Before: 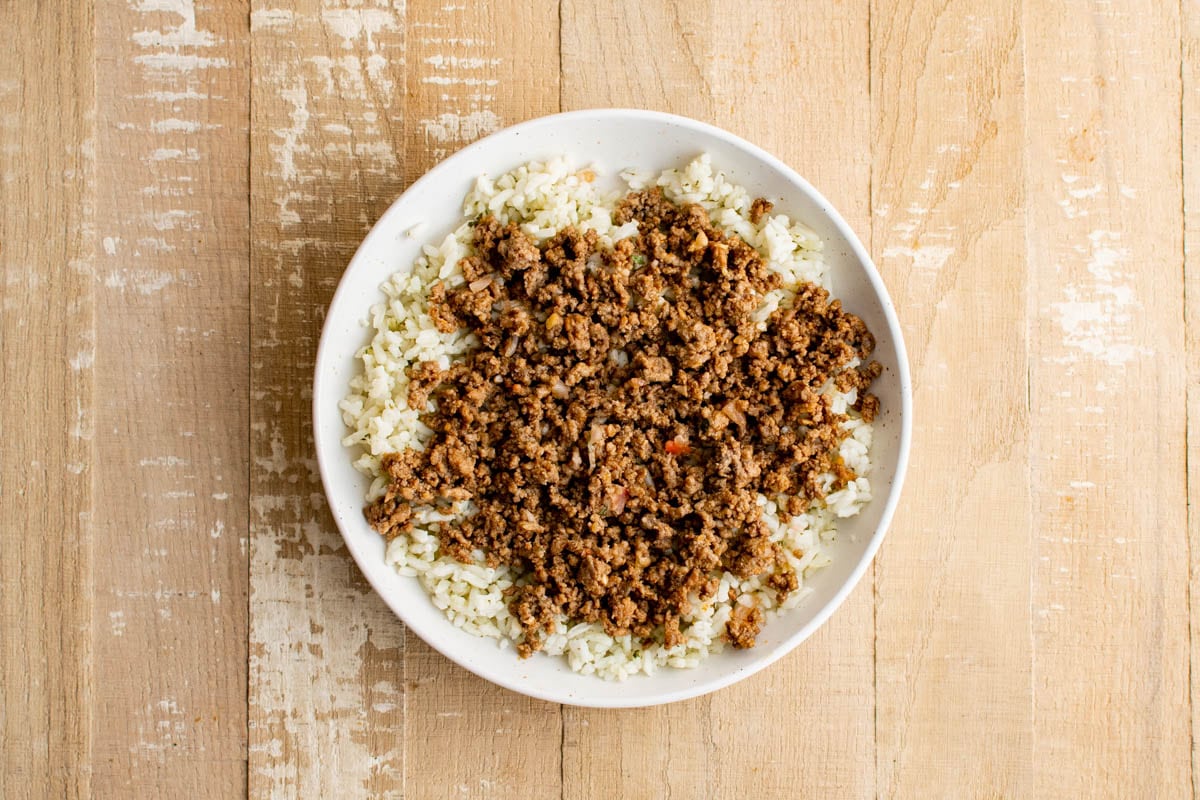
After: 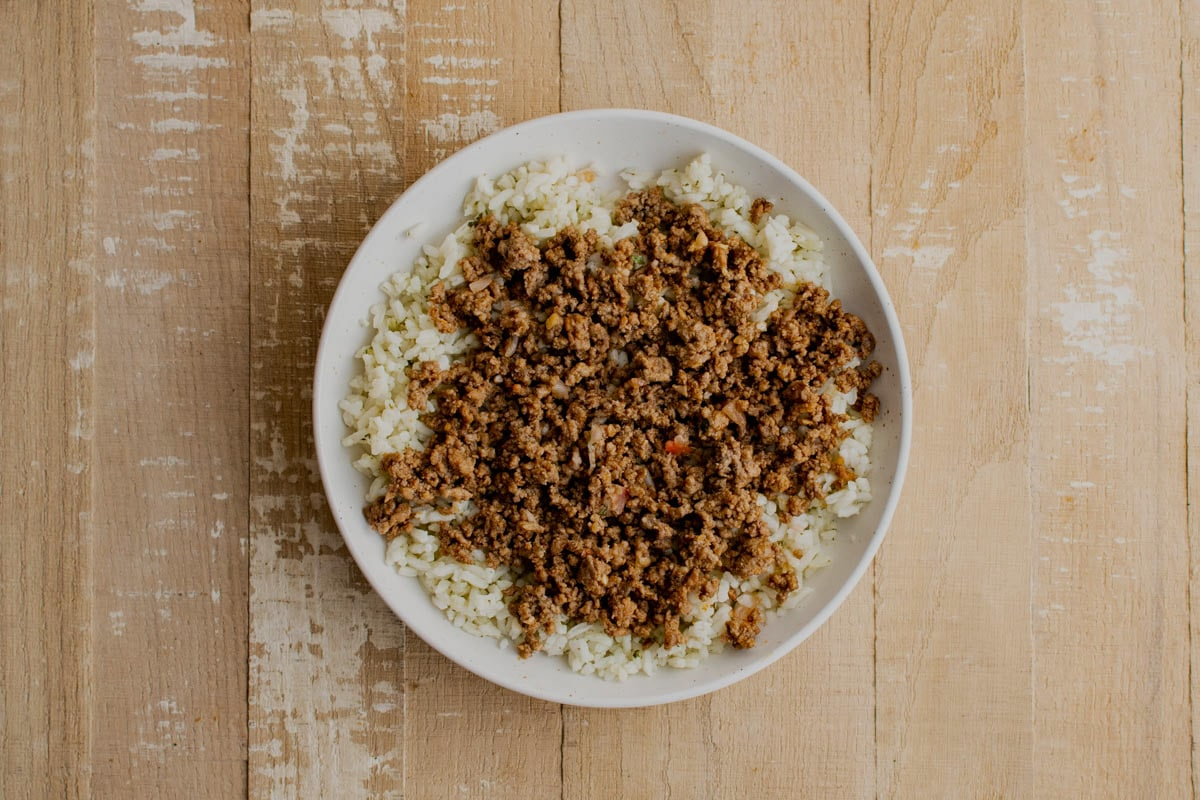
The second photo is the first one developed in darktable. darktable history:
exposure: black level correction 0, exposure -0.709 EV, compensate highlight preservation false
